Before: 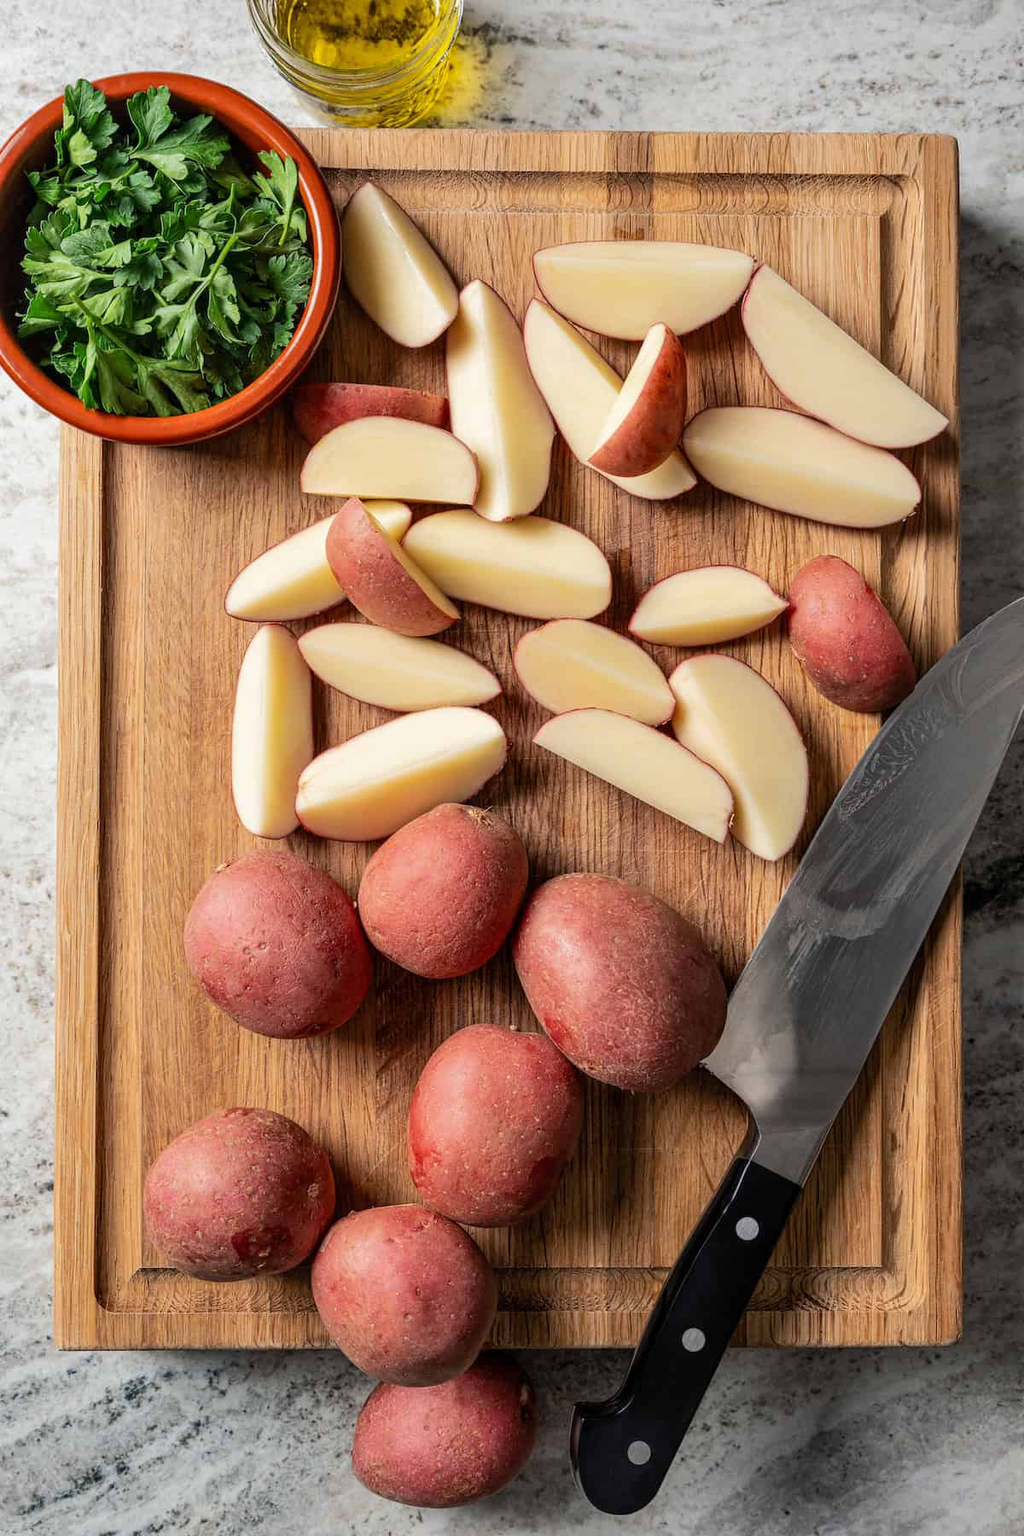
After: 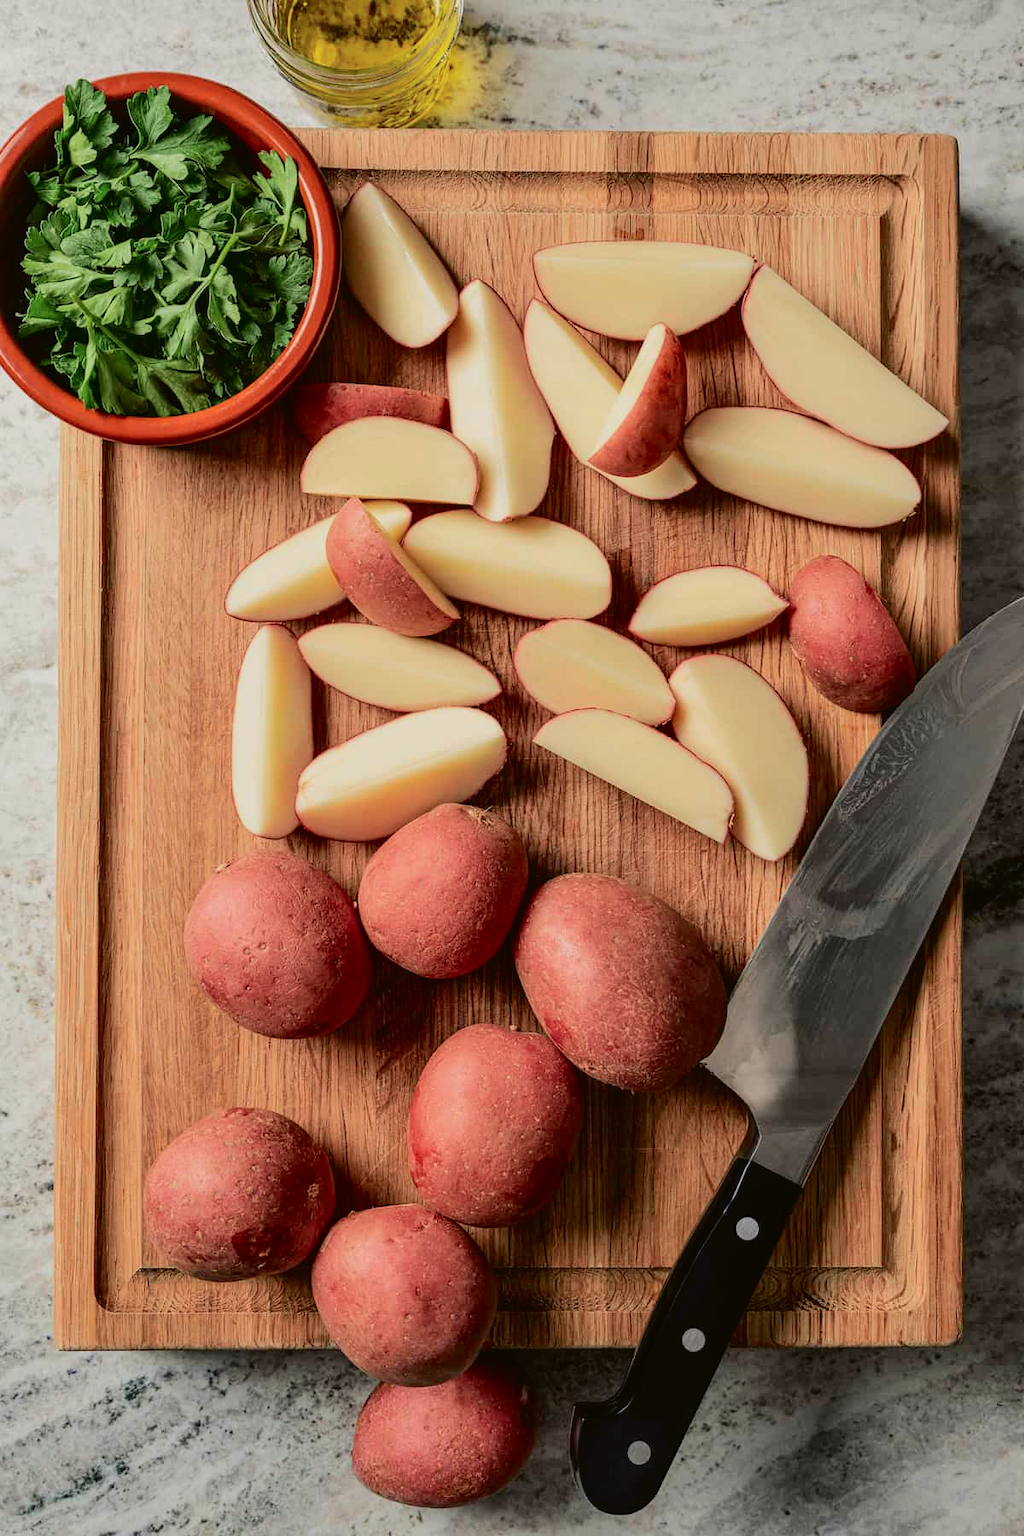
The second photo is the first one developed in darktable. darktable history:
exposure: exposure -0.492 EV, compensate highlight preservation false
tone curve: curves: ch0 [(0, 0.021) (0.049, 0.044) (0.152, 0.14) (0.328, 0.377) (0.473, 0.543) (0.641, 0.705) (0.868, 0.887) (1, 0.969)]; ch1 [(0, 0) (0.322, 0.328) (0.43, 0.425) (0.474, 0.466) (0.502, 0.503) (0.522, 0.526) (0.564, 0.591) (0.602, 0.632) (0.677, 0.701) (0.859, 0.885) (1, 1)]; ch2 [(0, 0) (0.33, 0.301) (0.447, 0.44) (0.487, 0.496) (0.502, 0.516) (0.535, 0.554) (0.565, 0.598) (0.618, 0.629) (1, 1)], color space Lab, independent channels, preserve colors none
